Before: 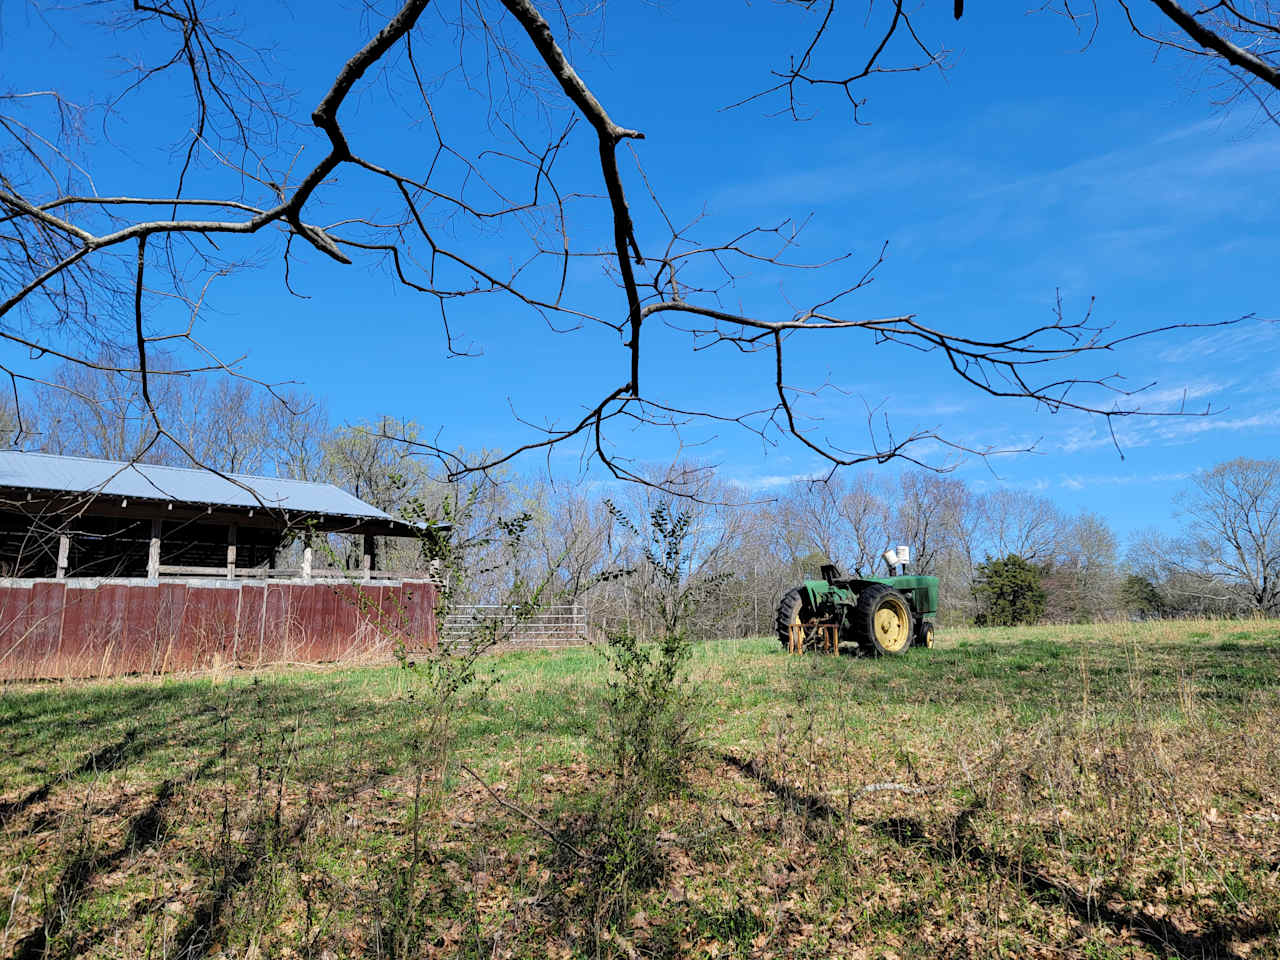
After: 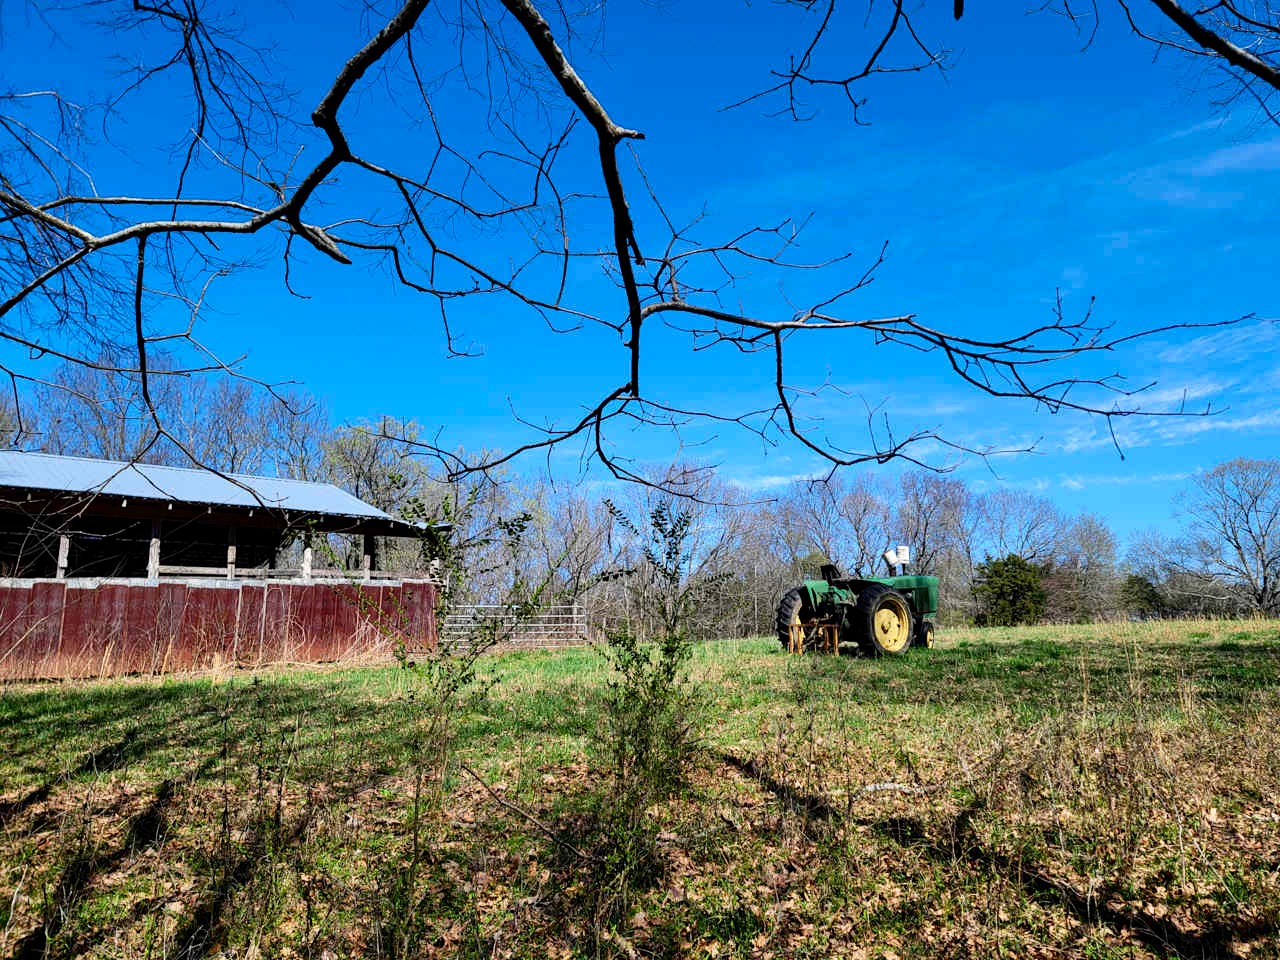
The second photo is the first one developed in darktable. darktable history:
contrast brightness saturation: contrast 0.211, brightness -0.114, saturation 0.206
